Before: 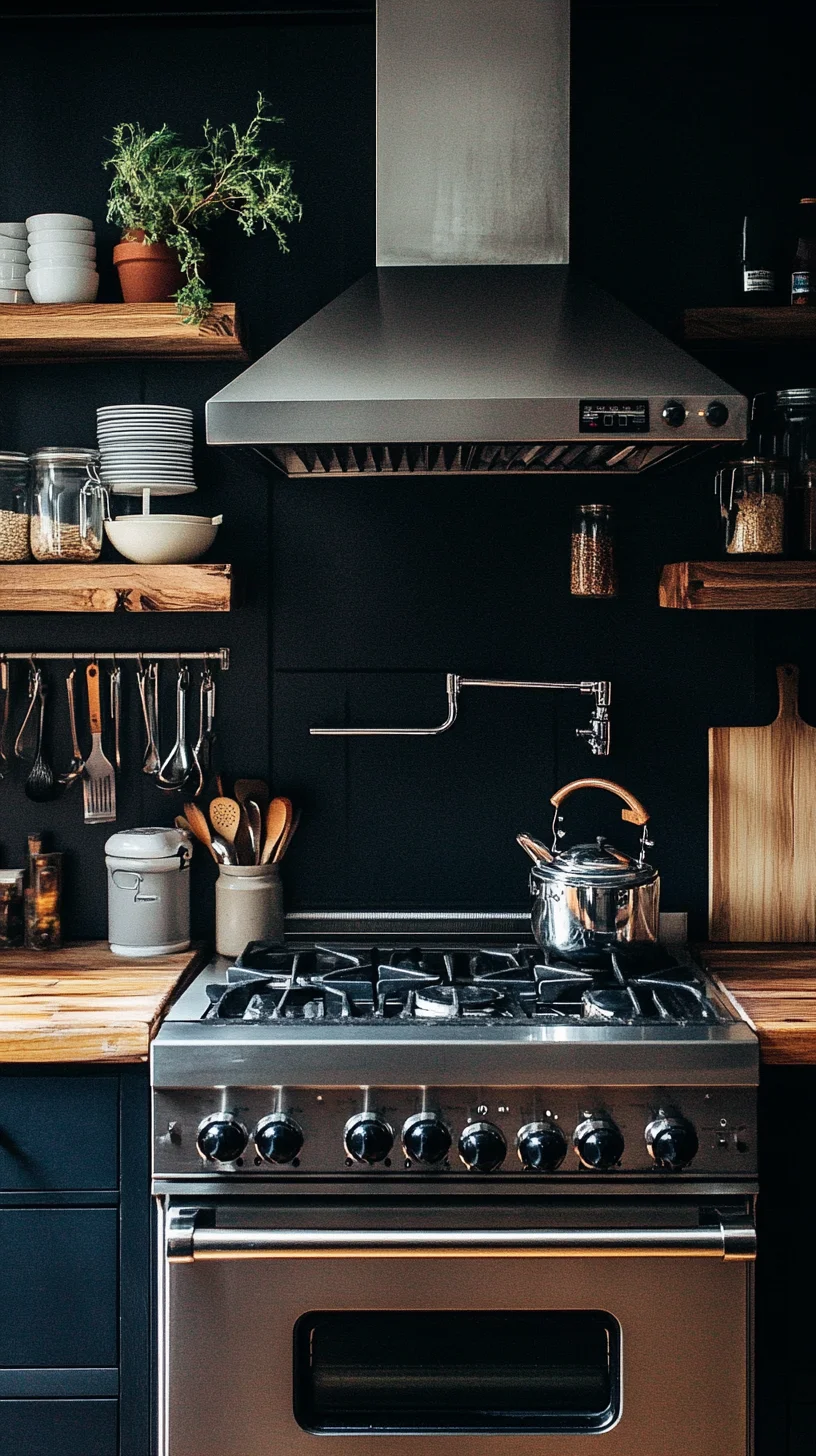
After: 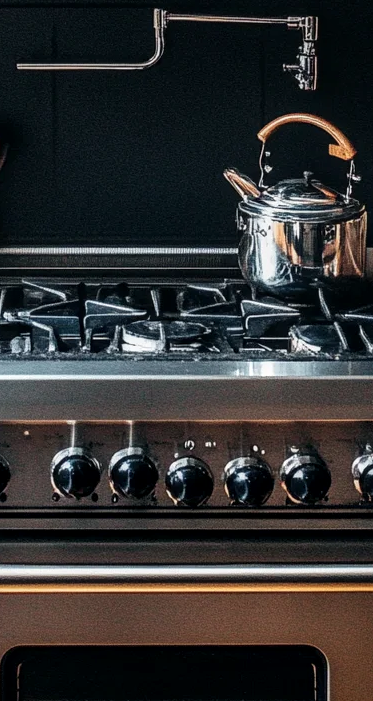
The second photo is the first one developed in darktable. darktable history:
crop: left 35.964%, top 45.739%, right 18.214%, bottom 6.09%
local contrast: on, module defaults
vignetting: fall-off start 74.38%, fall-off radius 65.58%, saturation 0.381
